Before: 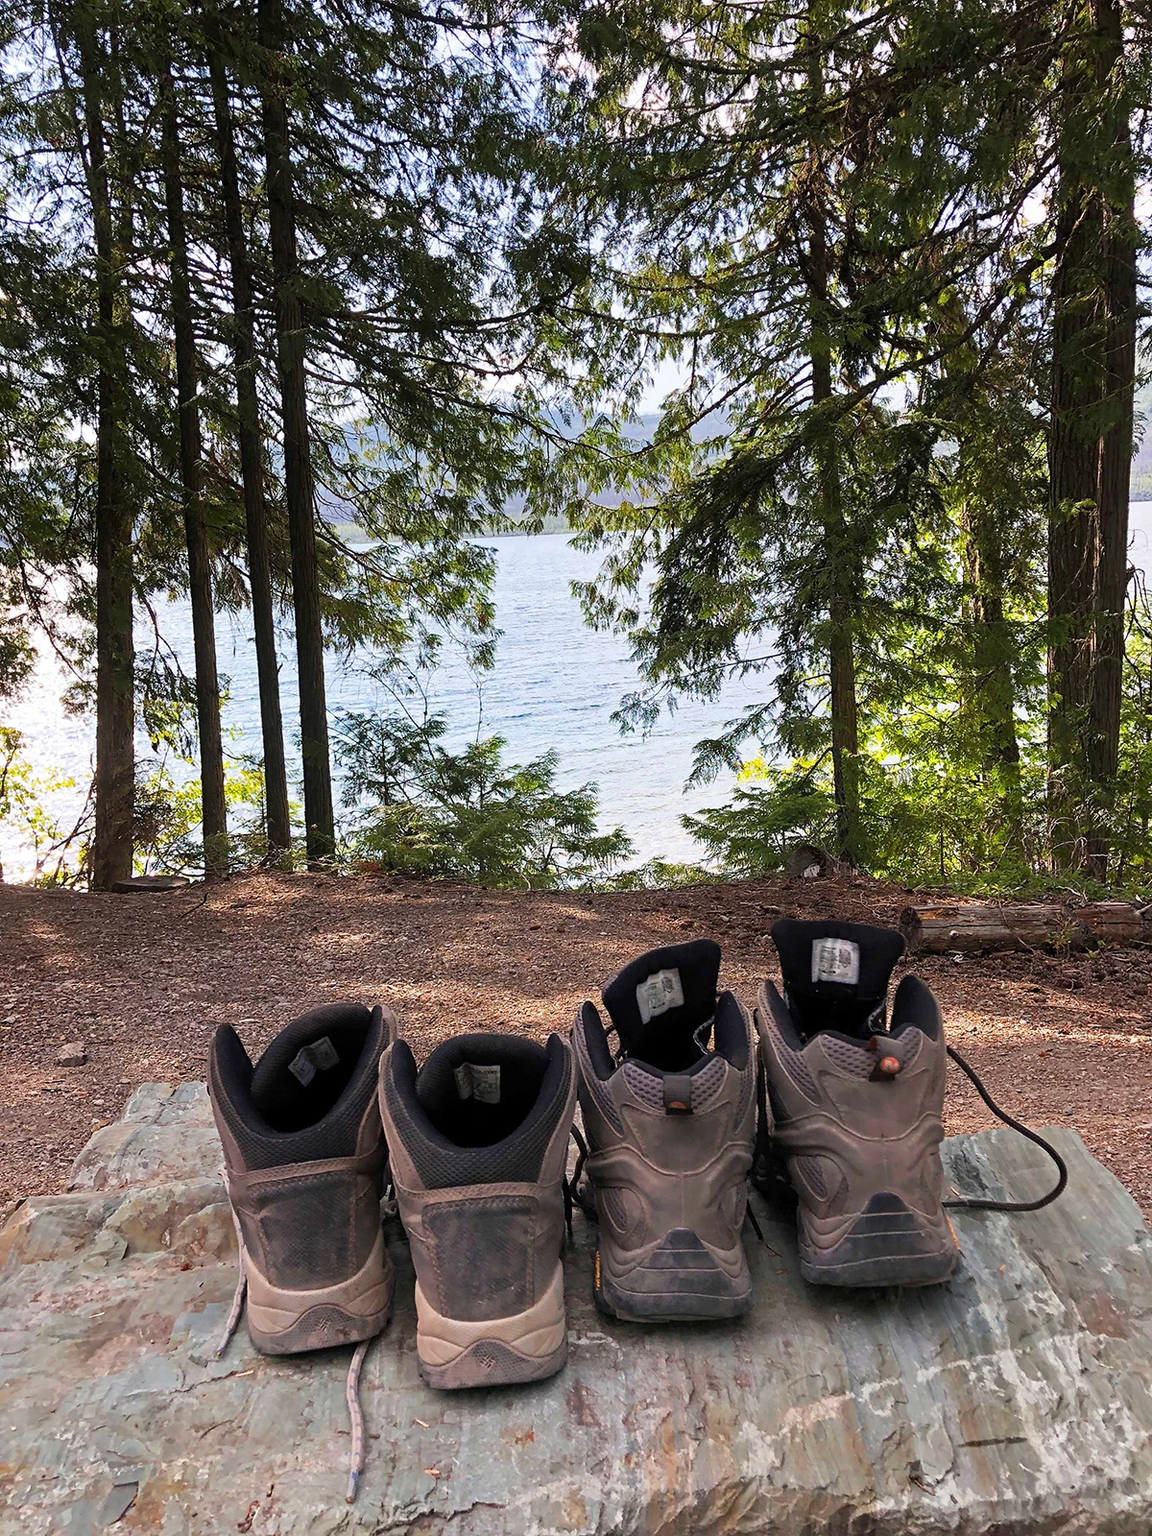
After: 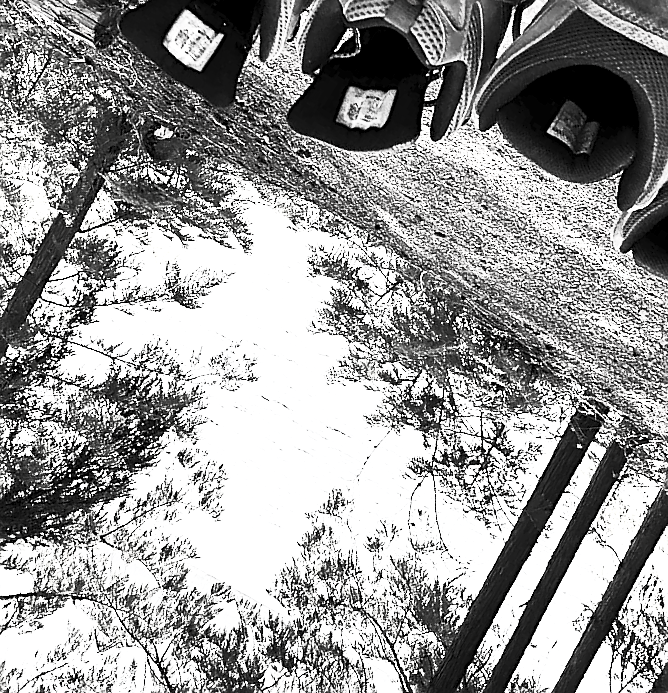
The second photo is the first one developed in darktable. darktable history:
sharpen: on, module defaults
crop and rotate: angle 148.24°, left 9.19%, top 15.683%, right 4.408%, bottom 17.087%
contrast brightness saturation: contrast 0.531, brightness 0.476, saturation -0.98
exposure: black level correction 0.001, exposure 0.498 EV, compensate highlight preservation false
tone equalizer: -8 EV -0.756 EV, -7 EV -0.701 EV, -6 EV -0.592 EV, -5 EV -0.366 EV, -3 EV 0.378 EV, -2 EV 0.6 EV, -1 EV 0.699 EV, +0 EV 0.774 EV, edges refinement/feathering 500, mask exposure compensation -1.57 EV, preserve details no
